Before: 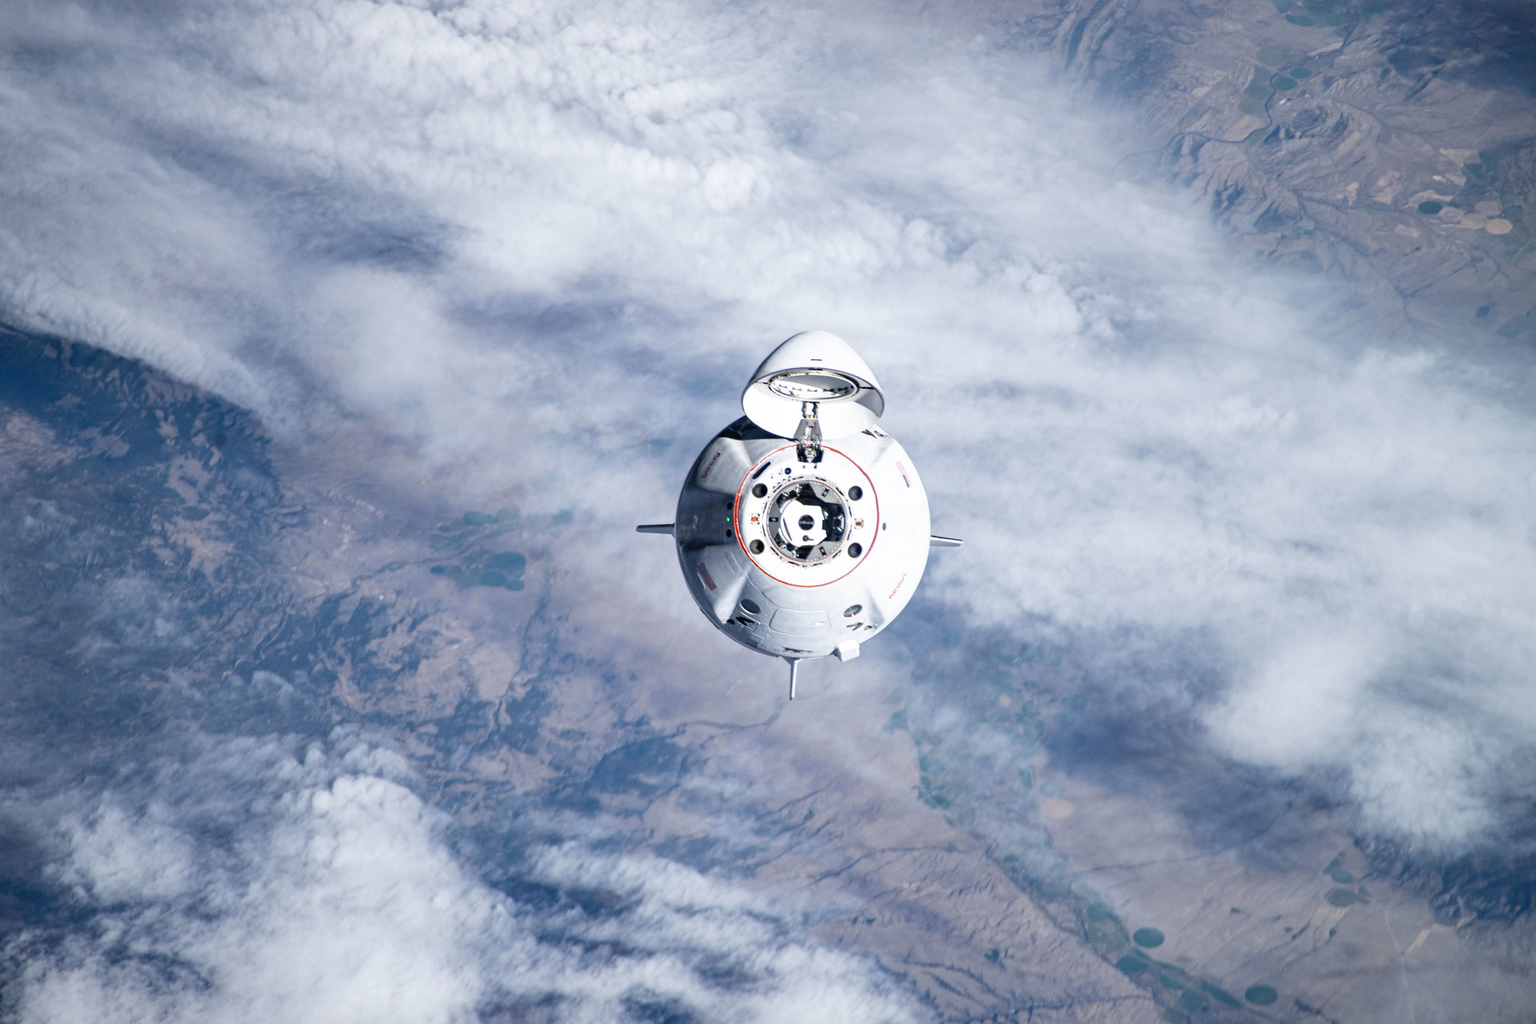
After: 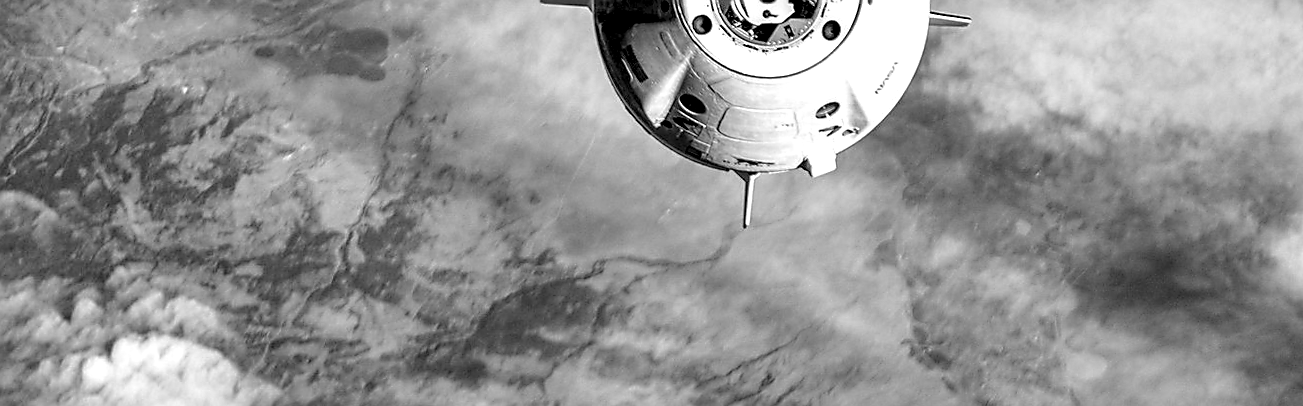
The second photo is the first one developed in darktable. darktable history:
white balance: red 0.766, blue 1.537
rotate and perspective: rotation 0.679°, lens shift (horizontal) 0.136, crop left 0.009, crop right 0.991, crop top 0.078, crop bottom 0.95
crop: left 18.091%, top 51.13%, right 17.525%, bottom 16.85%
monochrome: on, module defaults
color balance rgb: perceptual saturation grading › global saturation 25%, perceptual brilliance grading › mid-tones 10%, perceptual brilliance grading › shadows 15%, global vibrance 20%
sharpen: radius 1.4, amount 1.25, threshold 0.7
local contrast: shadows 185%, detail 225%
